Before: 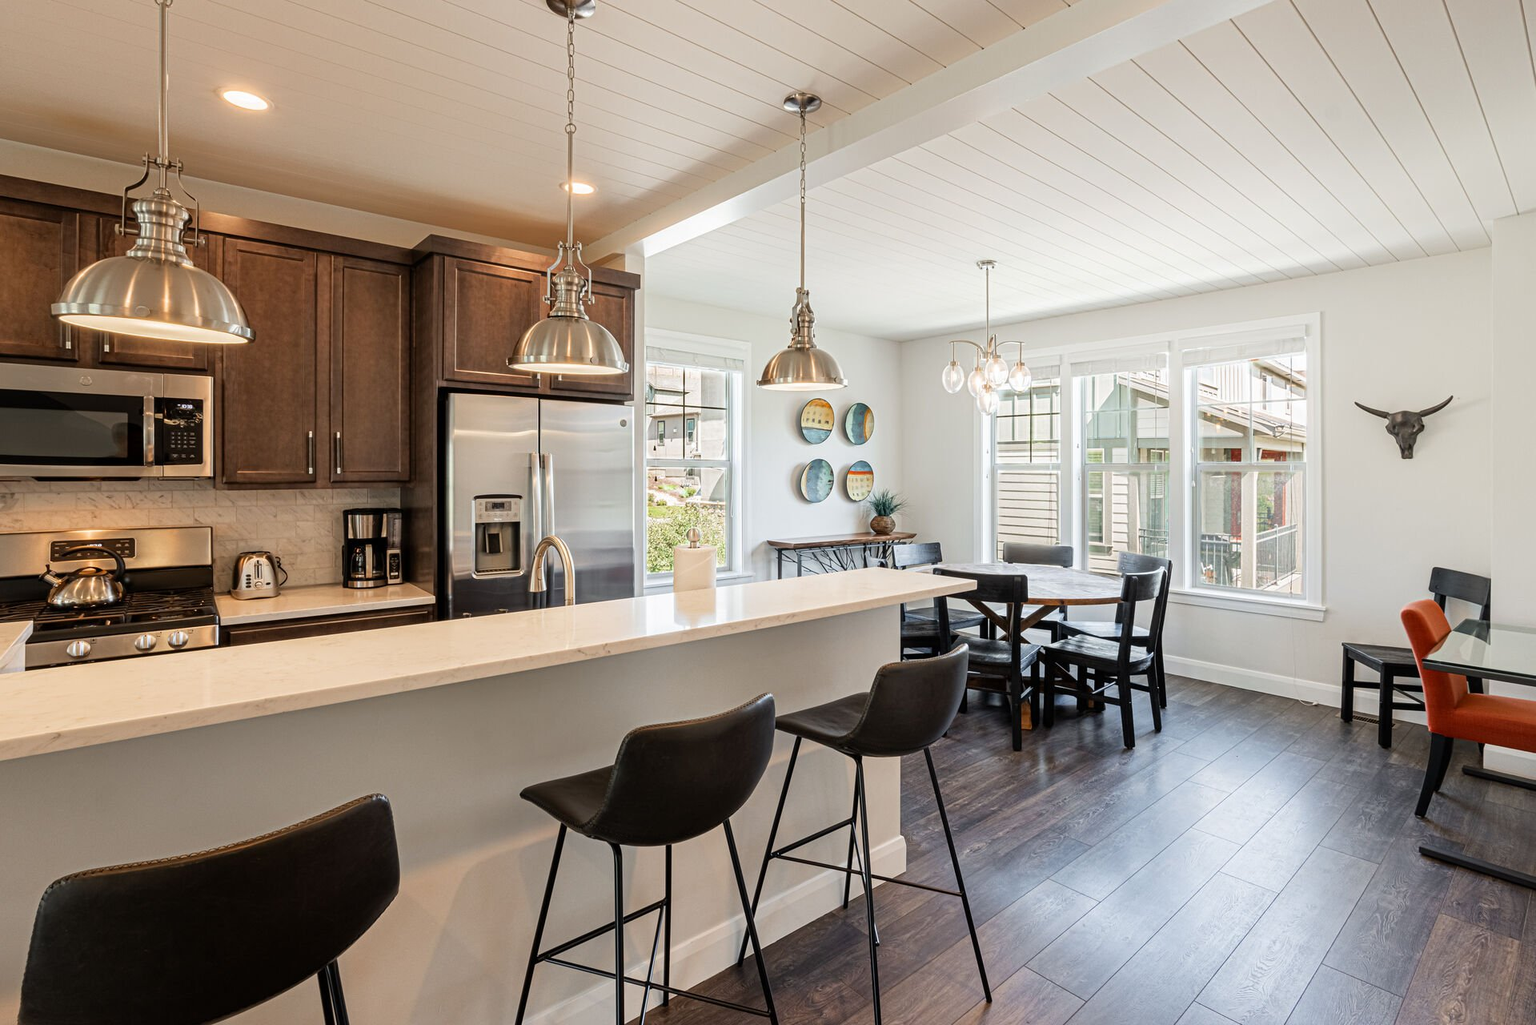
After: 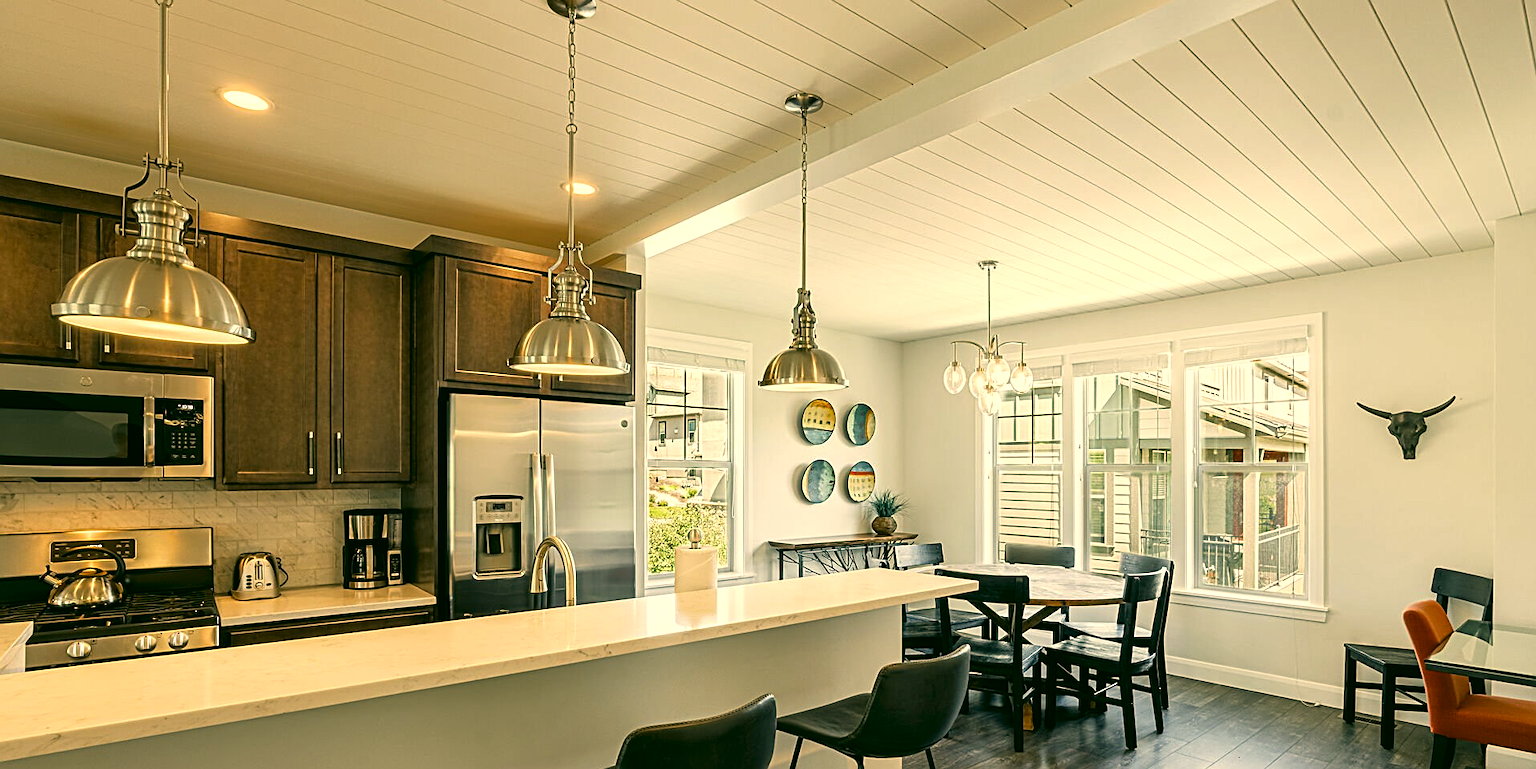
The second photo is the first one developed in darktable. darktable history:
sharpen: on, module defaults
crop: bottom 24.967%
color correction: highlights a* 5.3, highlights b* 24.26, shadows a* -15.58, shadows b* 4.02
shadows and highlights: shadows 32, highlights -32, soften with gaussian
color balance: contrast 10%
